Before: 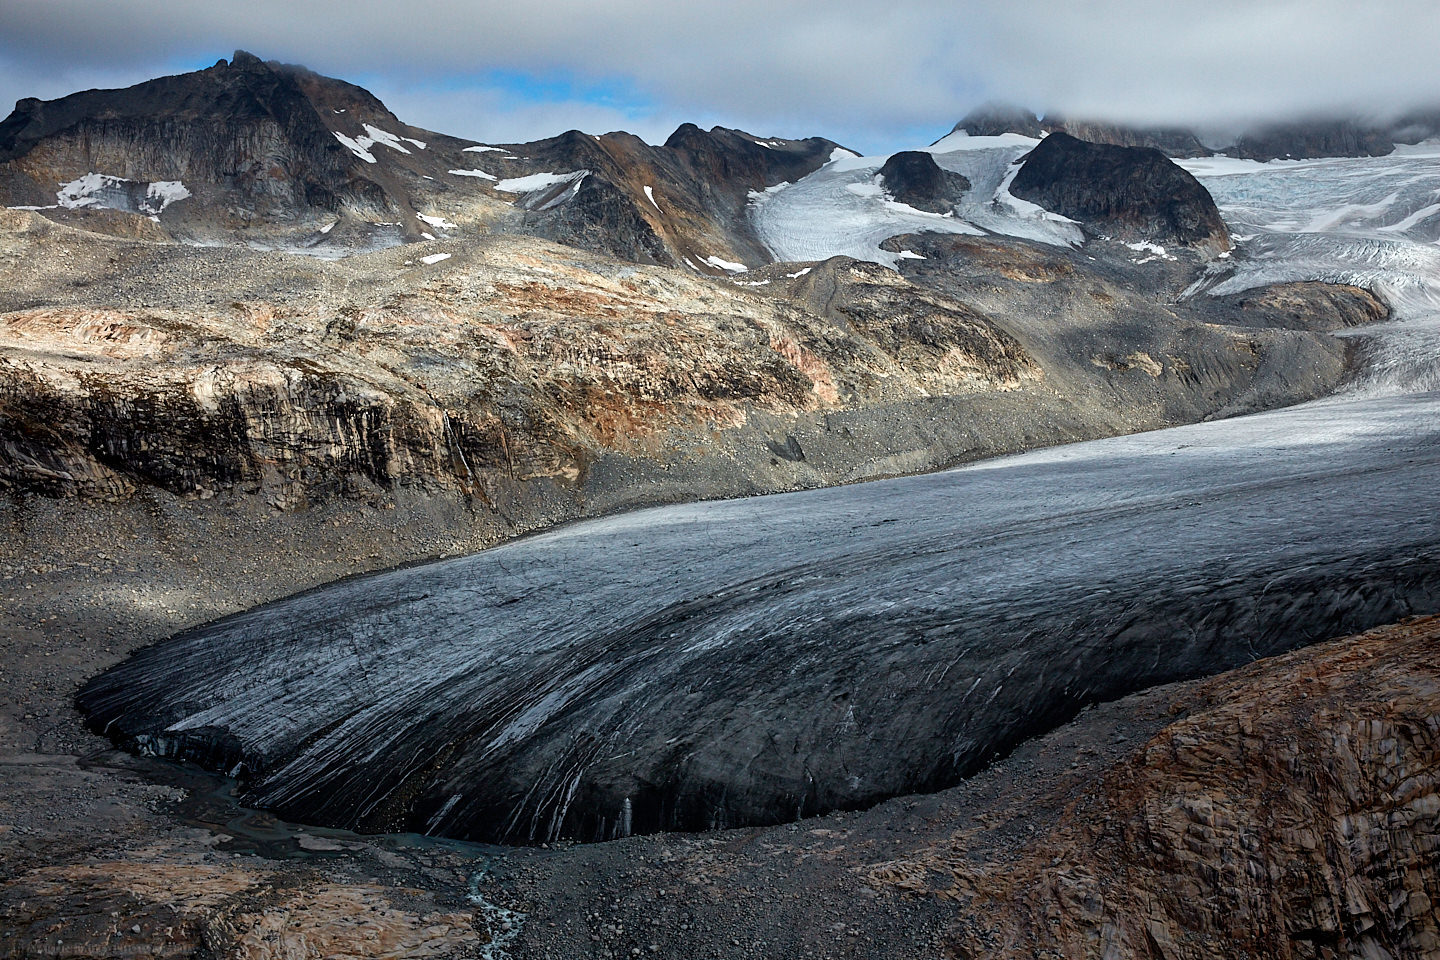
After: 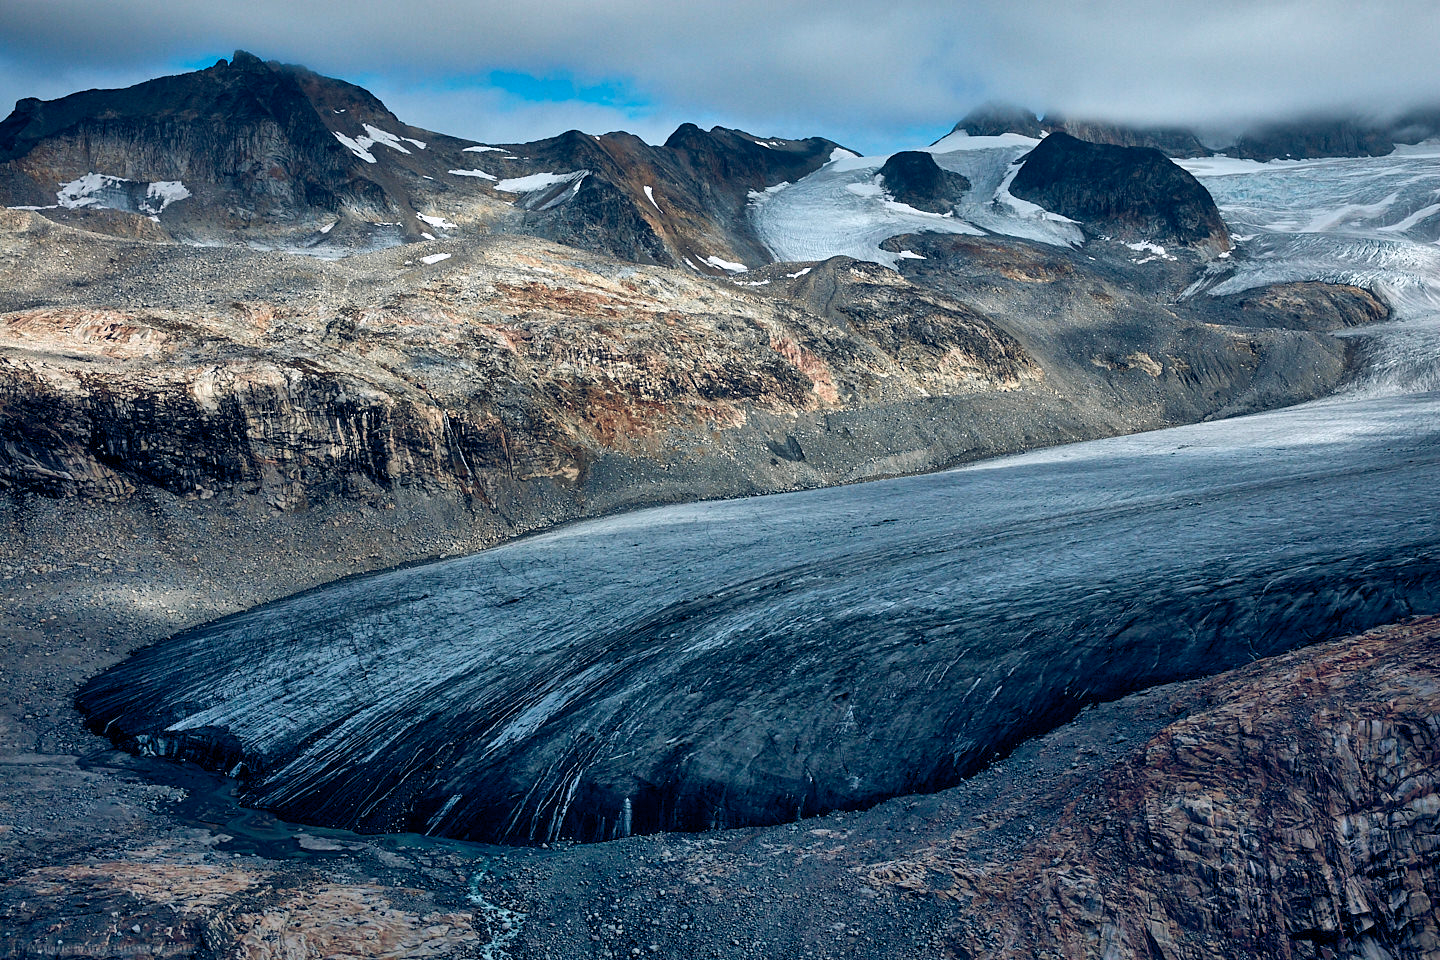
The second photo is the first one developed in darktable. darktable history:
color zones: curves: ch1 [(0.29, 0.492) (0.373, 0.185) (0.509, 0.481)]; ch2 [(0.25, 0.462) (0.749, 0.457)]
color balance rgb: power › luminance -7.586%, power › chroma 1.101%, power › hue 217.23°, global offset › chroma 0.249%, global offset › hue 256.5°, perceptual saturation grading › global saturation 0.761%, global vibrance 20%
shadows and highlights: soften with gaussian
